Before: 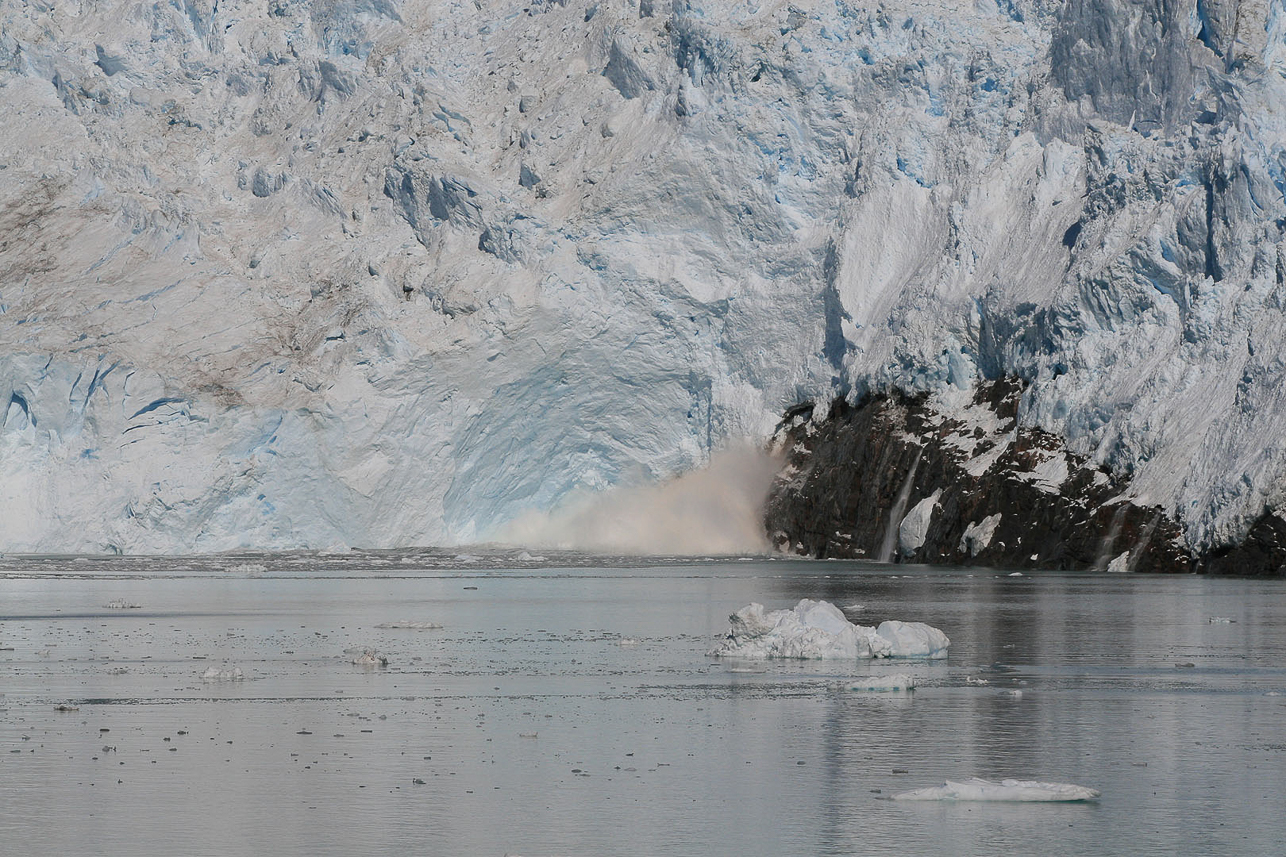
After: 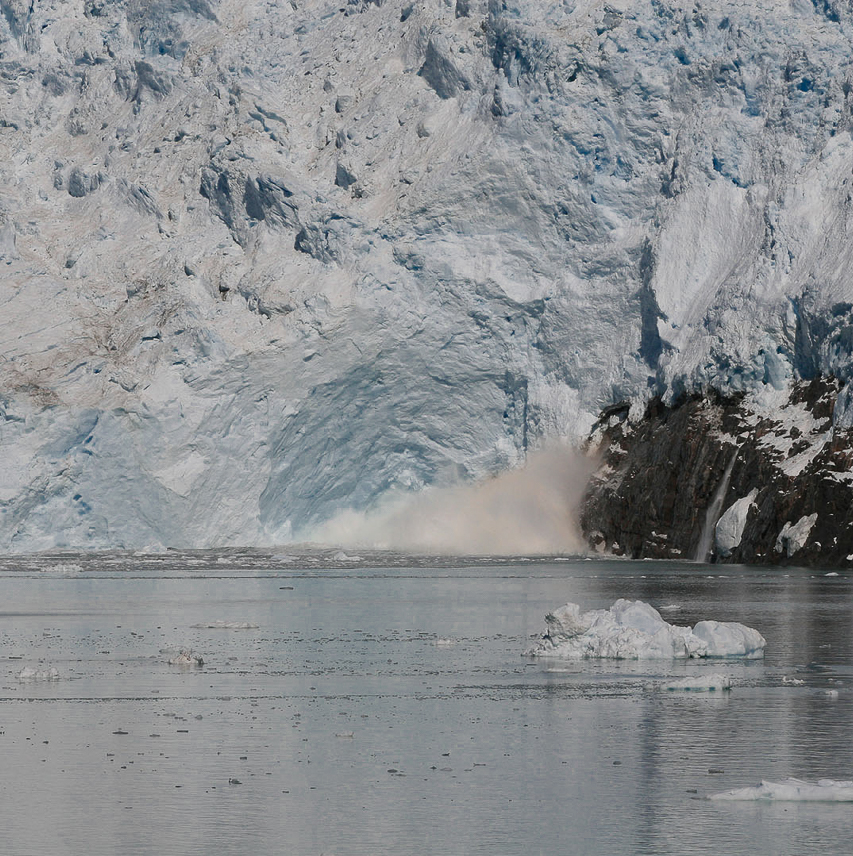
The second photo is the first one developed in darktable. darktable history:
color zones: curves: ch0 [(0, 0.497) (0.143, 0.5) (0.286, 0.5) (0.429, 0.483) (0.571, 0.116) (0.714, -0.006) (0.857, 0.28) (1, 0.497)]
crop and rotate: left 14.313%, right 19.315%
